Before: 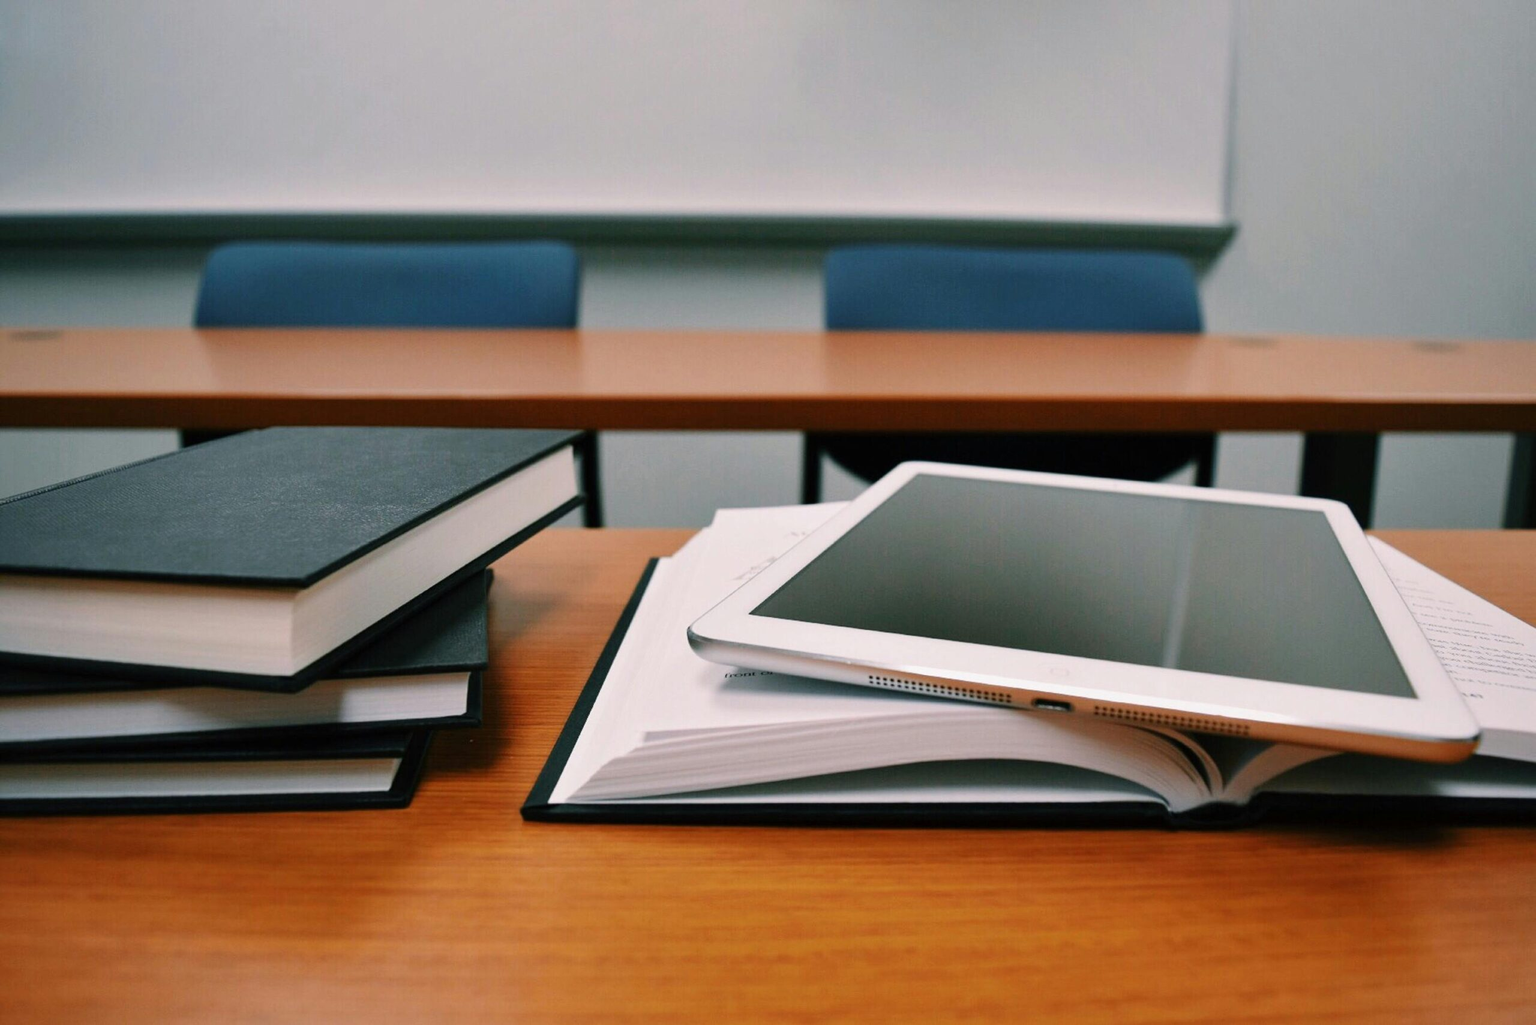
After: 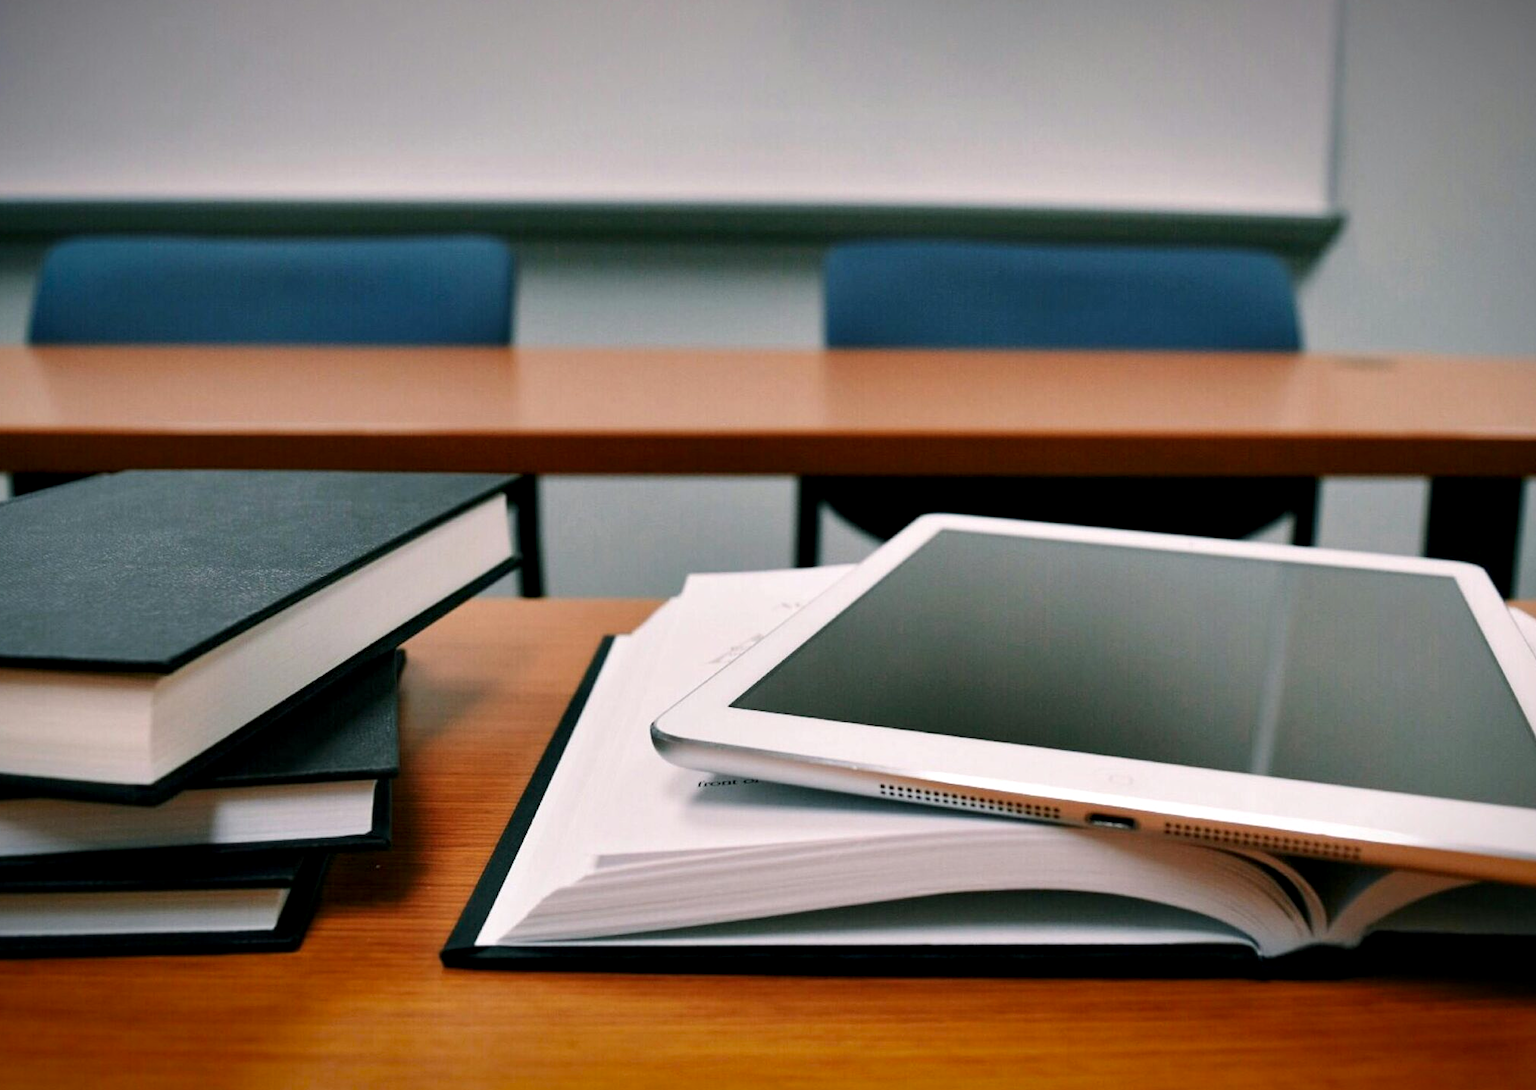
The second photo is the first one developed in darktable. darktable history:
contrast equalizer: octaves 7, y [[0.6 ×6], [0.55 ×6], [0 ×6], [0 ×6], [0 ×6]], mix 0.3
crop: left 11.225%, top 5.381%, right 9.565%, bottom 10.314%
vignetting: fall-off start 98.29%, fall-off radius 100%, brightness -1, saturation 0.5, width/height ratio 1.428
